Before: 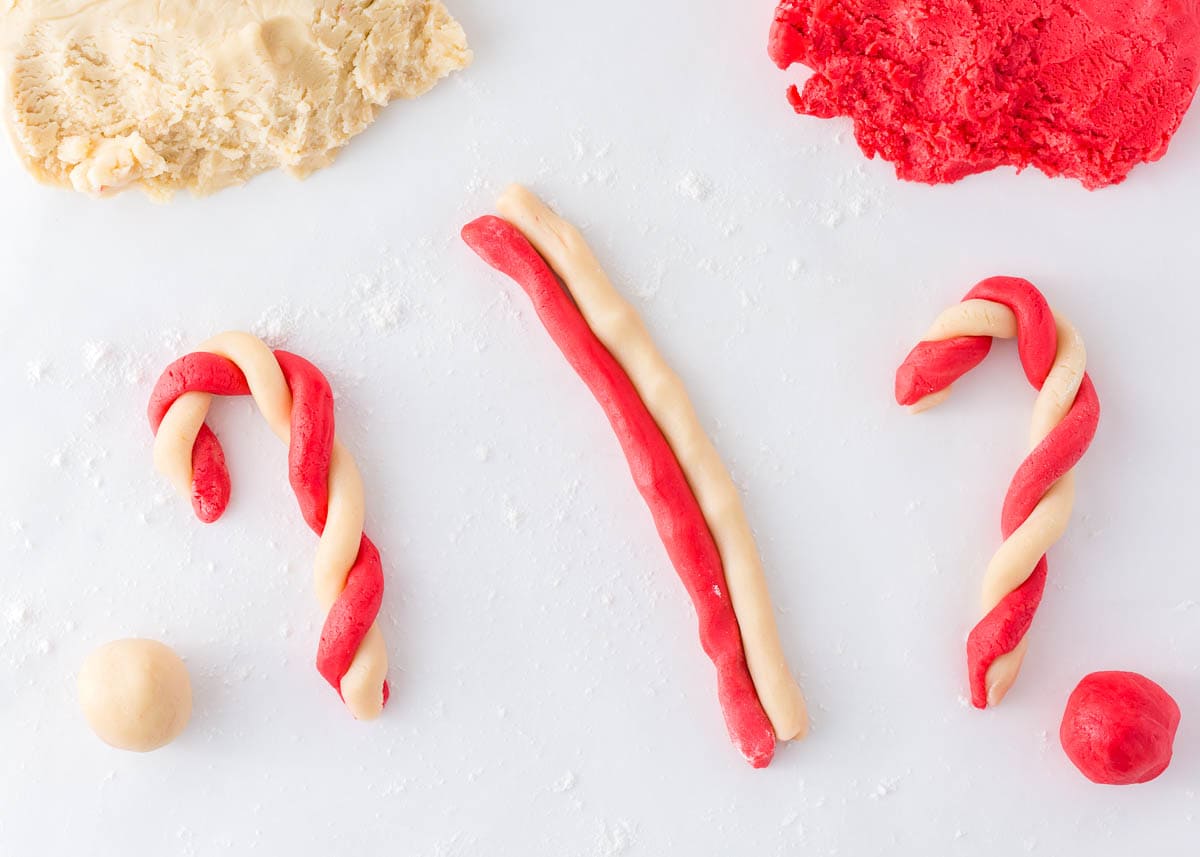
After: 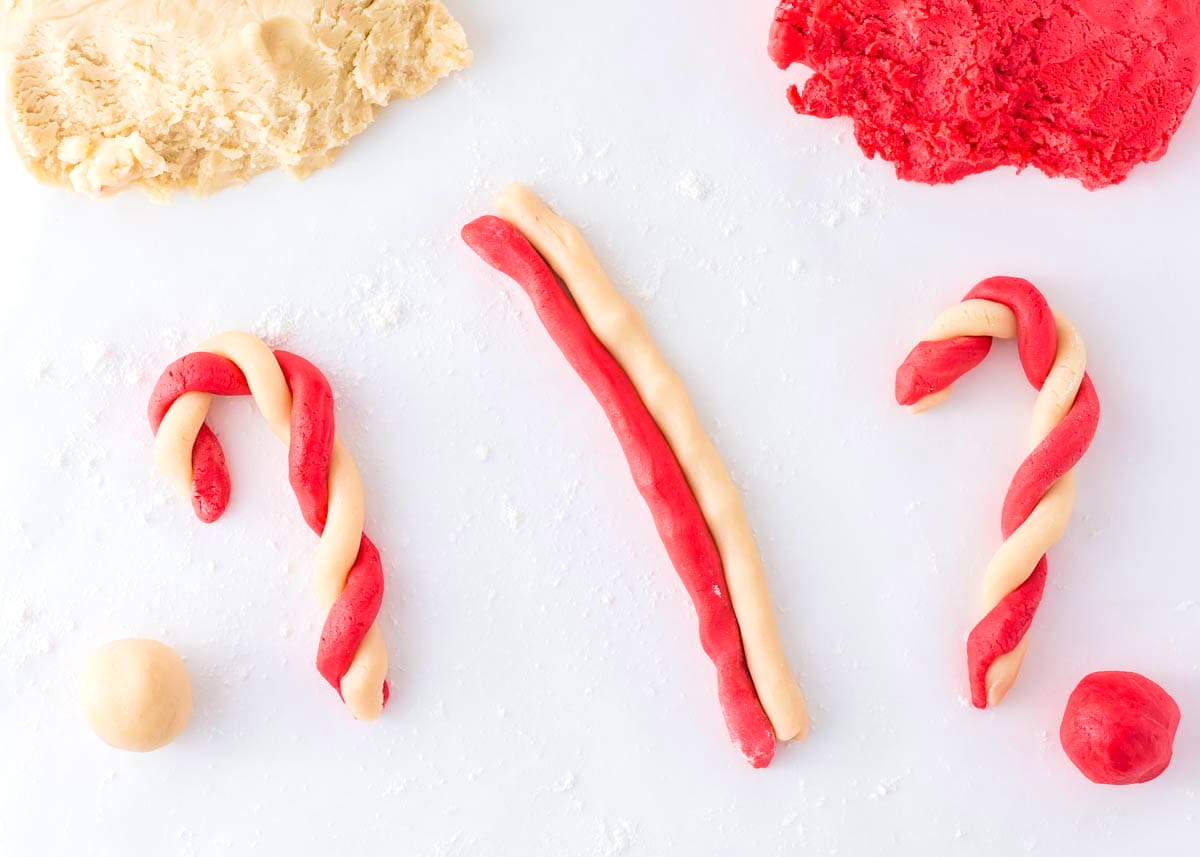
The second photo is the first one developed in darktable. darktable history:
velvia: on, module defaults
rgb levels: levels [[0.029, 0.461, 0.922], [0, 0.5, 1], [0, 0.5, 1]]
